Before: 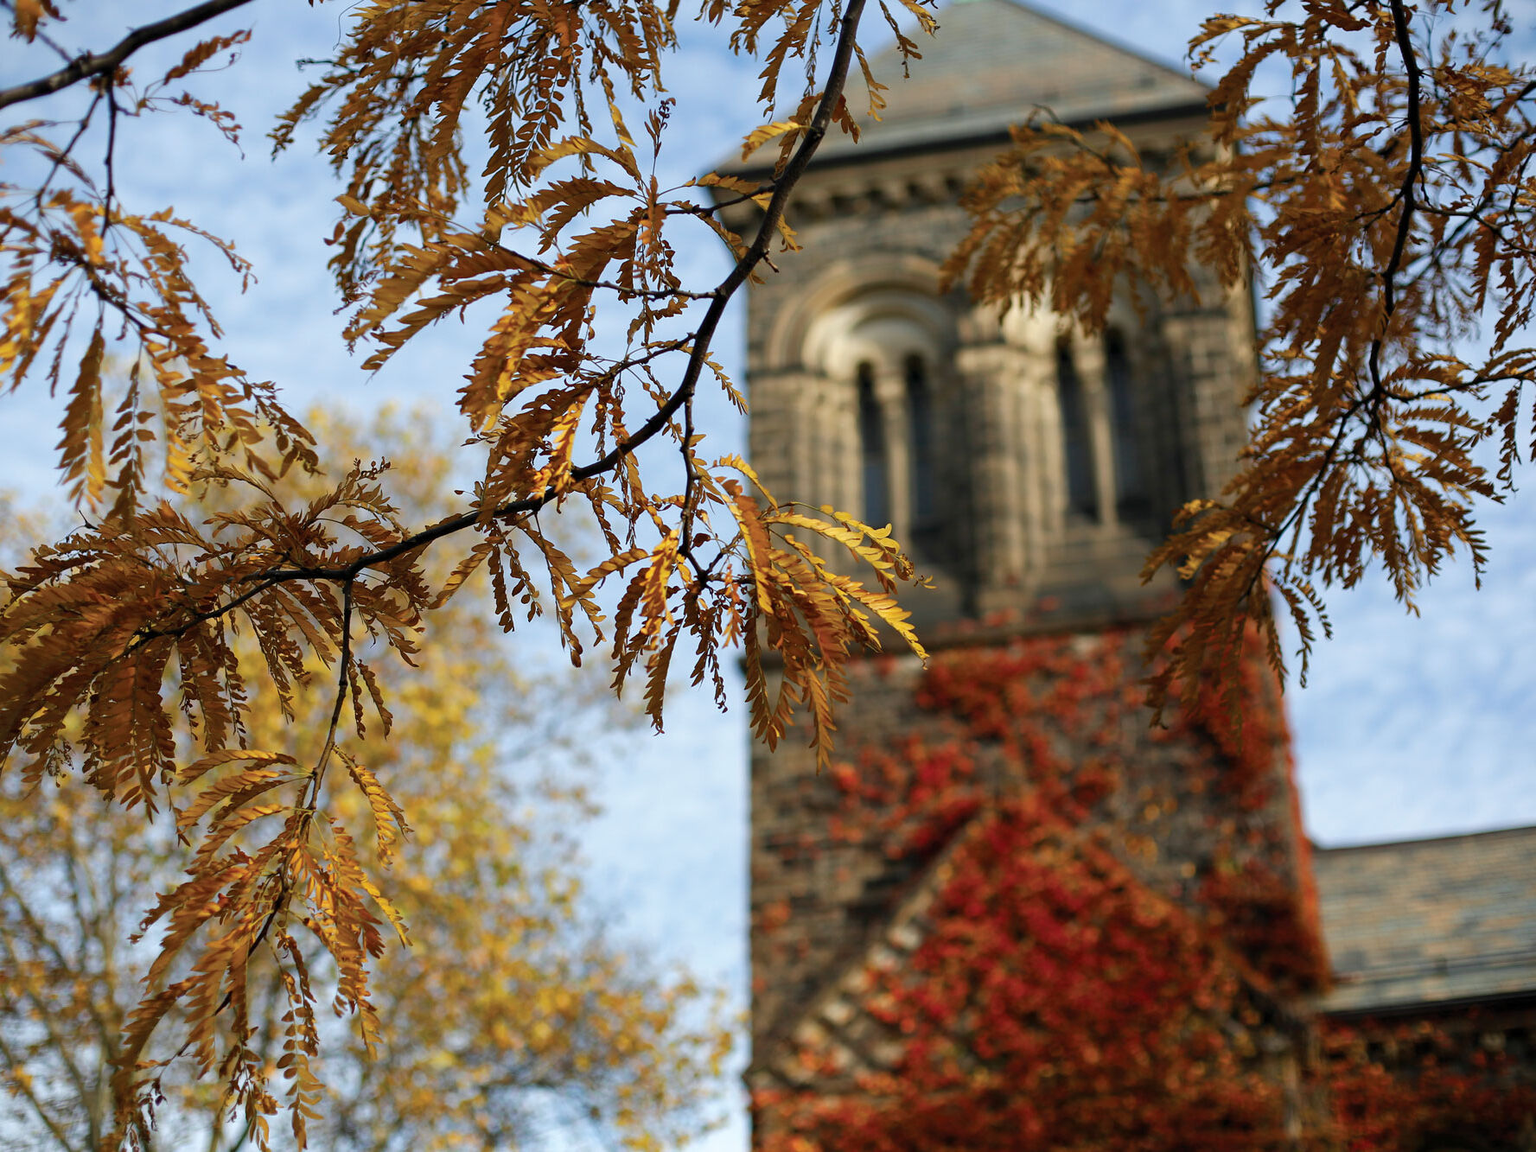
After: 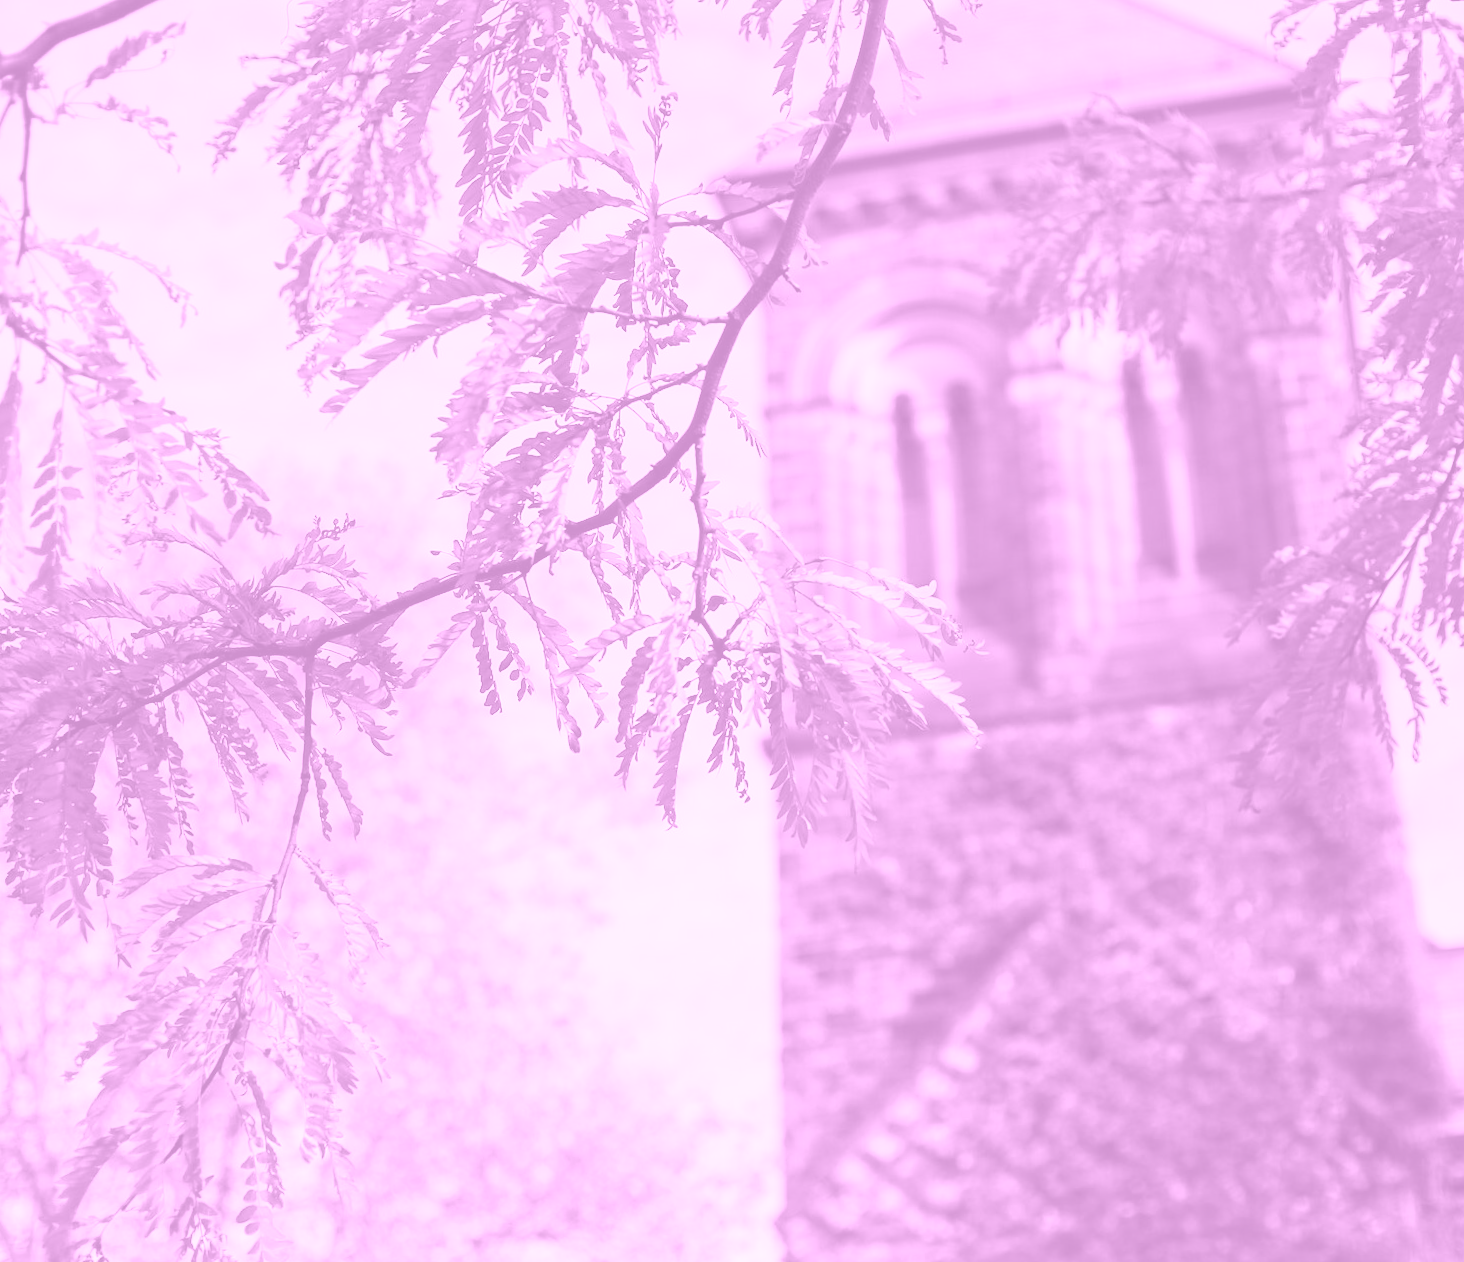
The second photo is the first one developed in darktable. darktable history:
exposure: black level correction 0, exposure 1 EV, compensate exposure bias true, compensate highlight preservation false
contrast brightness saturation: contrast 0.16, saturation 0.32
colorize: hue 331.2°, saturation 69%, source mix 30.28%, lightness 69.02%, version 1
crop and rotate: angle 1°, left 4.281%, top 0.642%, right 11.383%, bottom 2.486%
